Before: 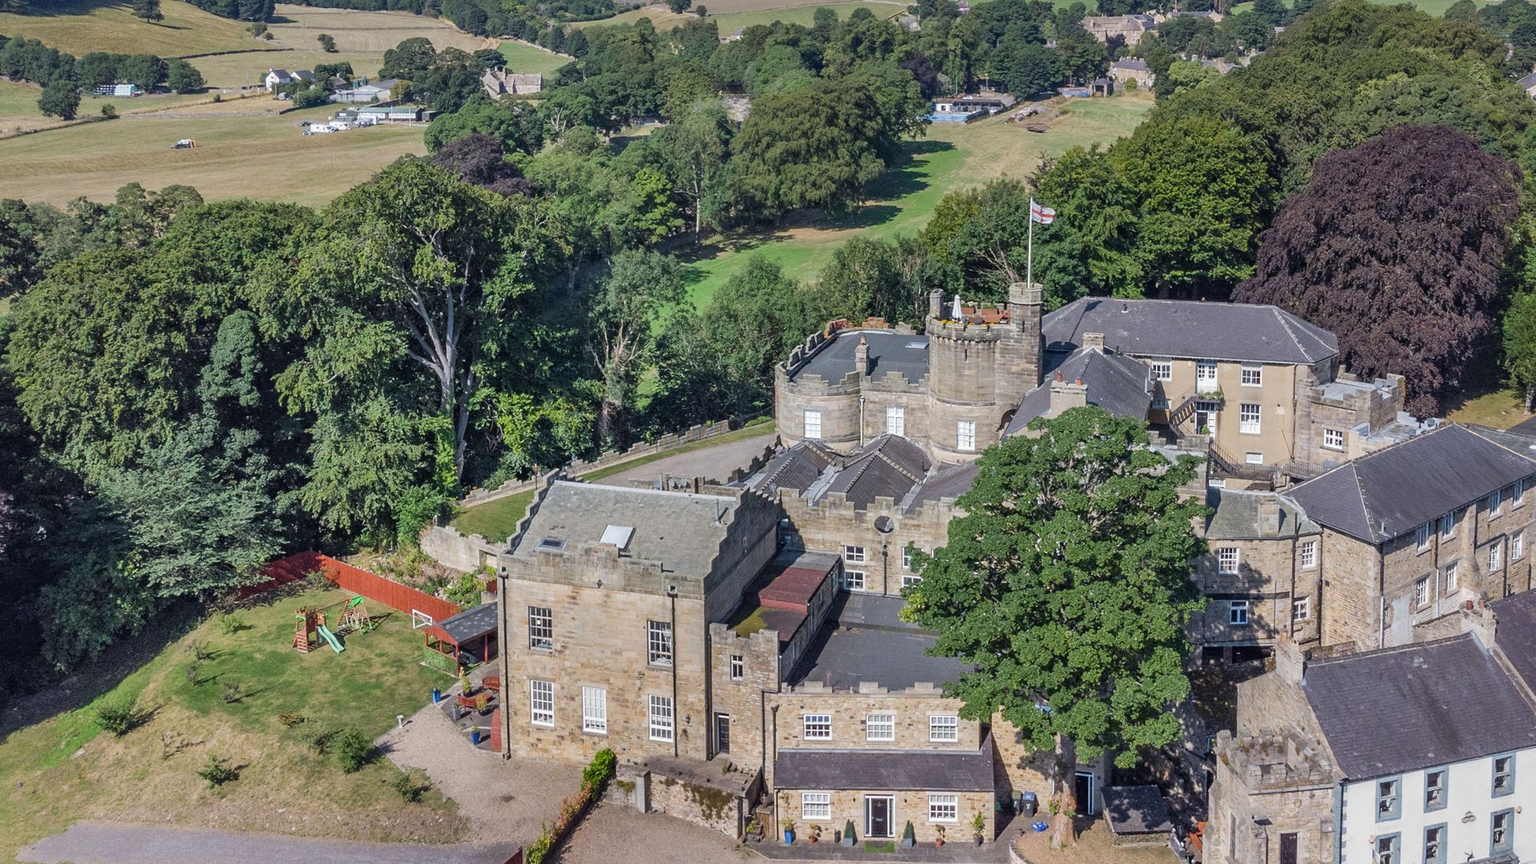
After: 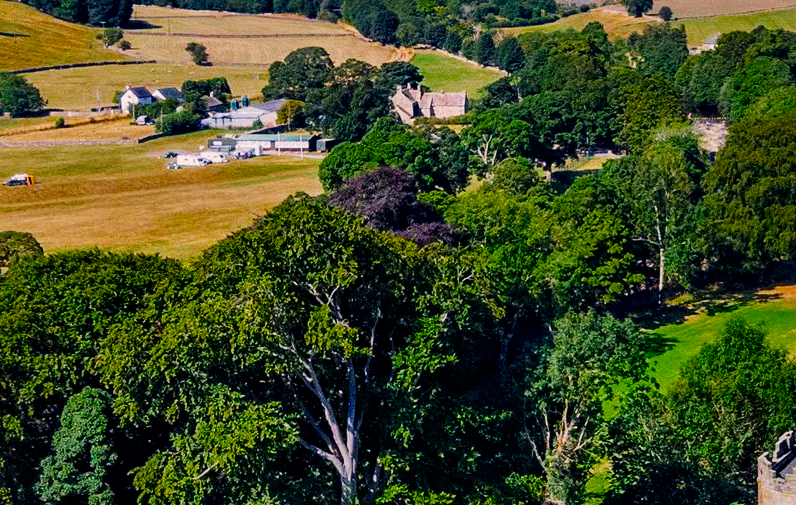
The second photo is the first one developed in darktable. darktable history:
color balance rgb: highlights gain › chroma 4.417%, highlights gain › hue 31.16°, shadows fall-off 102.471%, linear chroma grading › global chroma 14.464%, perceptual saturation grading › global saturation 27.226%, perceptual saturation grading › highlights -28.392%, perceptual saturation grading › mid-tones 15.155%, perceptual saturation grading › shadows 34.461%, mask middle-gray fulcrum 21.654%, saturation formula JzAzBz (2021)
tone equalizer: -8 EV -1.98 EV, -7 EV -1.97 EV, -6 EV -2 EV, -5 EV -1.99 EV, -4 EV -2 EV, -3 EV -1.99 EV, -2 EV -1.98 EV, -1 EV -1.63 EV, +0 EV -1.98 EV
local contrast: mode bilateral grid, contrast 25, coarseness 50, detail 123%, midtone range 0.2
crop and rotate: left 11.015%, top 0.067%, right 47.478%, bottom 53.089%
base curve: curves: ch0 [(0, 0) (0.007, 0.004) (0.027, 0.03) (0.046, 0.07) (0.207, 0.54) (0.442, 0.872) (0.673, 0.972) (1, 1)], exposure shift 0.01, preserve colors none
exposure: black level correction 0, exposure 0.499 EV, compensate exposure bias true, compensate highlight preservation false
